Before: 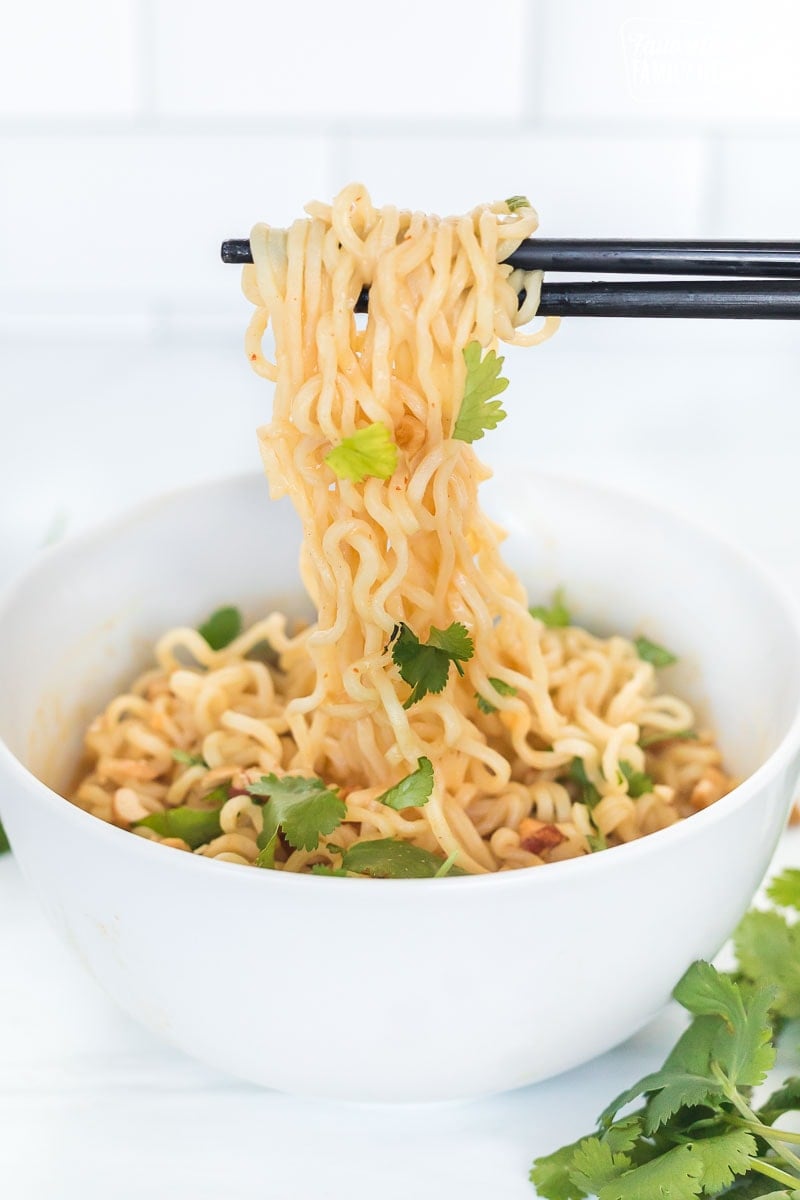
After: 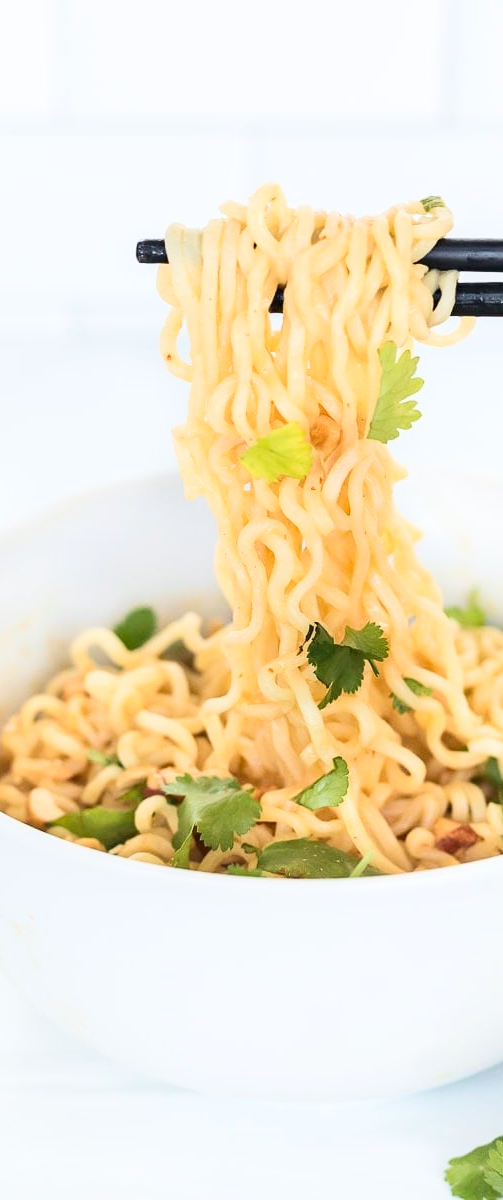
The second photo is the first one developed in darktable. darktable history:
crop: left 10.632%, right 26.448%
contrast brightness saturation: contrast 0.235, brightness 0.093
haze removal: compatibility mode true, adaptive false
